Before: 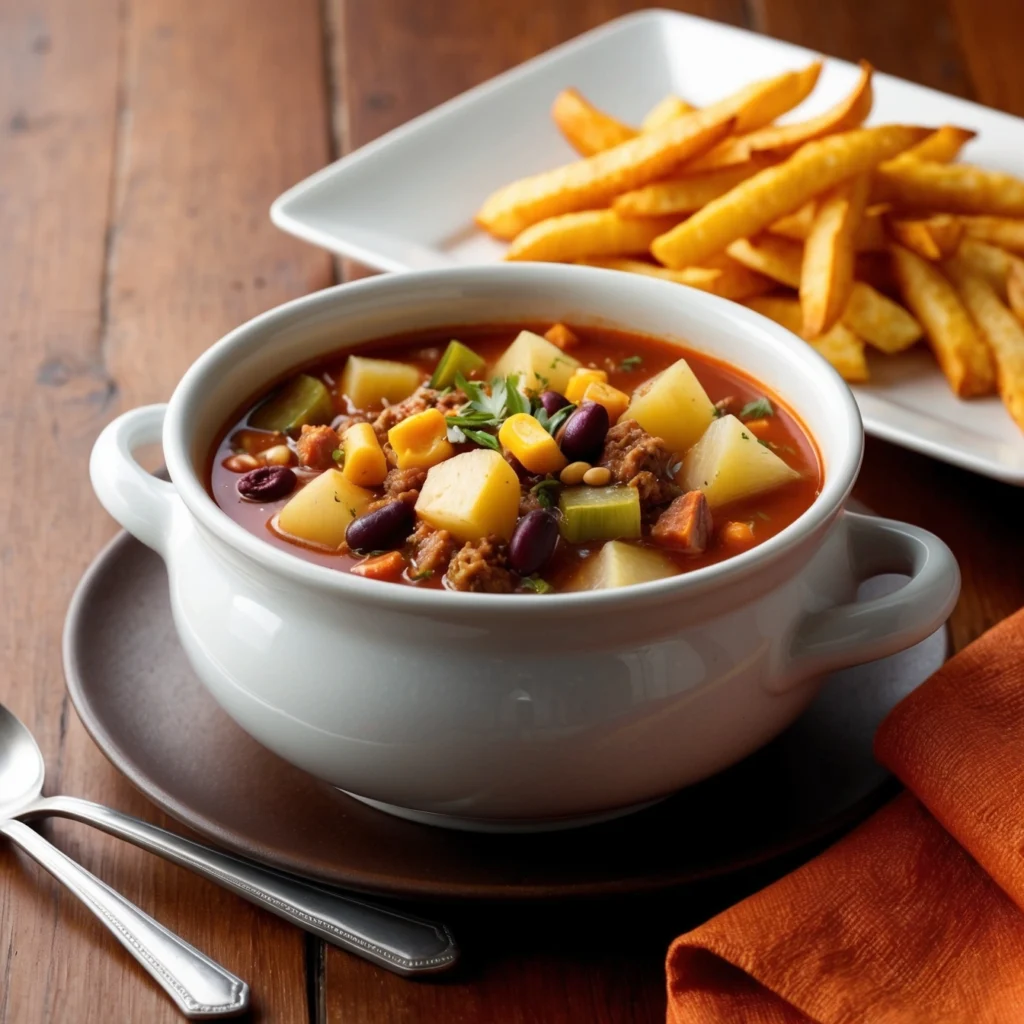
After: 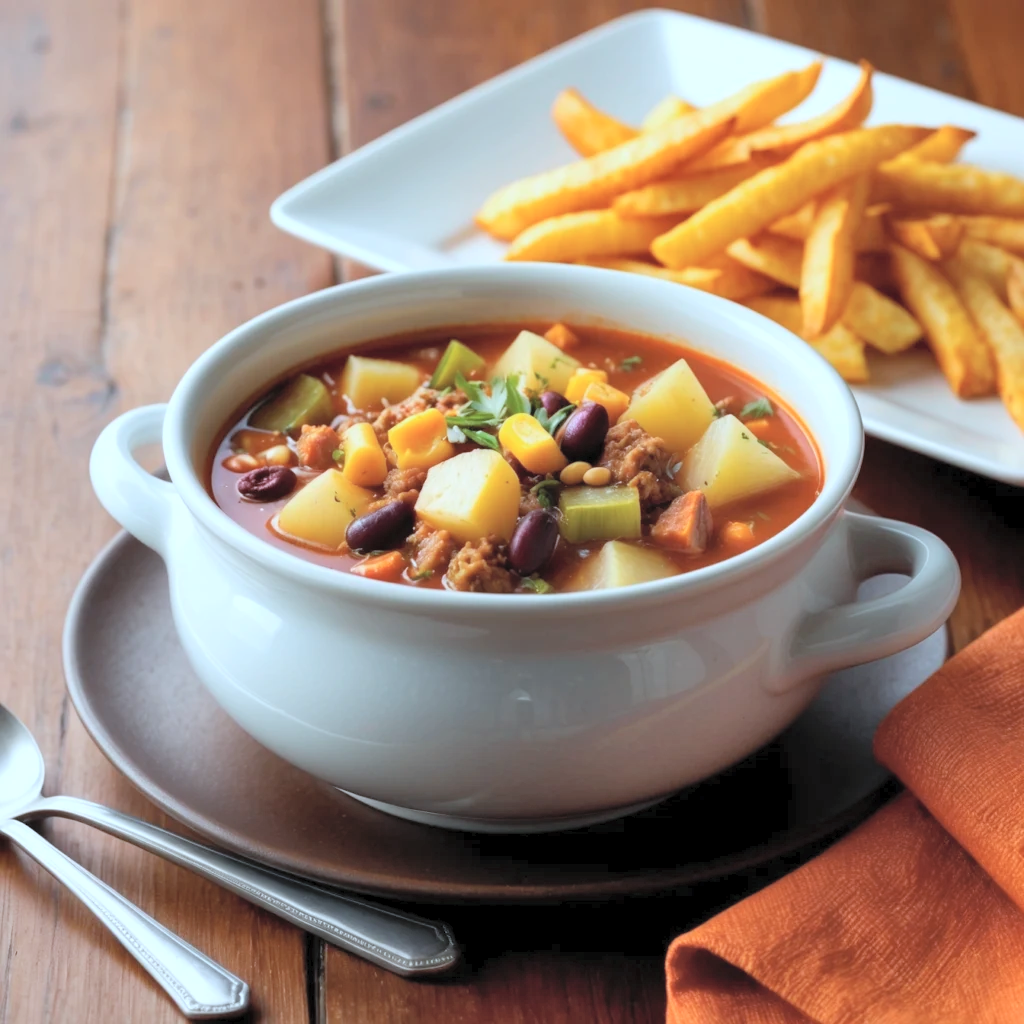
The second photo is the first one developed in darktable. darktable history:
contrast brightness saturation: brightness 0.28
shadows and highlights: shadows 37.27, highlights -28.18, soften with gaussian
color calibration: illuminant F (fluorescent), F source F9 (Cool White Deluxe 4150 K) – high CRI, x 0.374, y 0.373, temperature 4158.34 K
